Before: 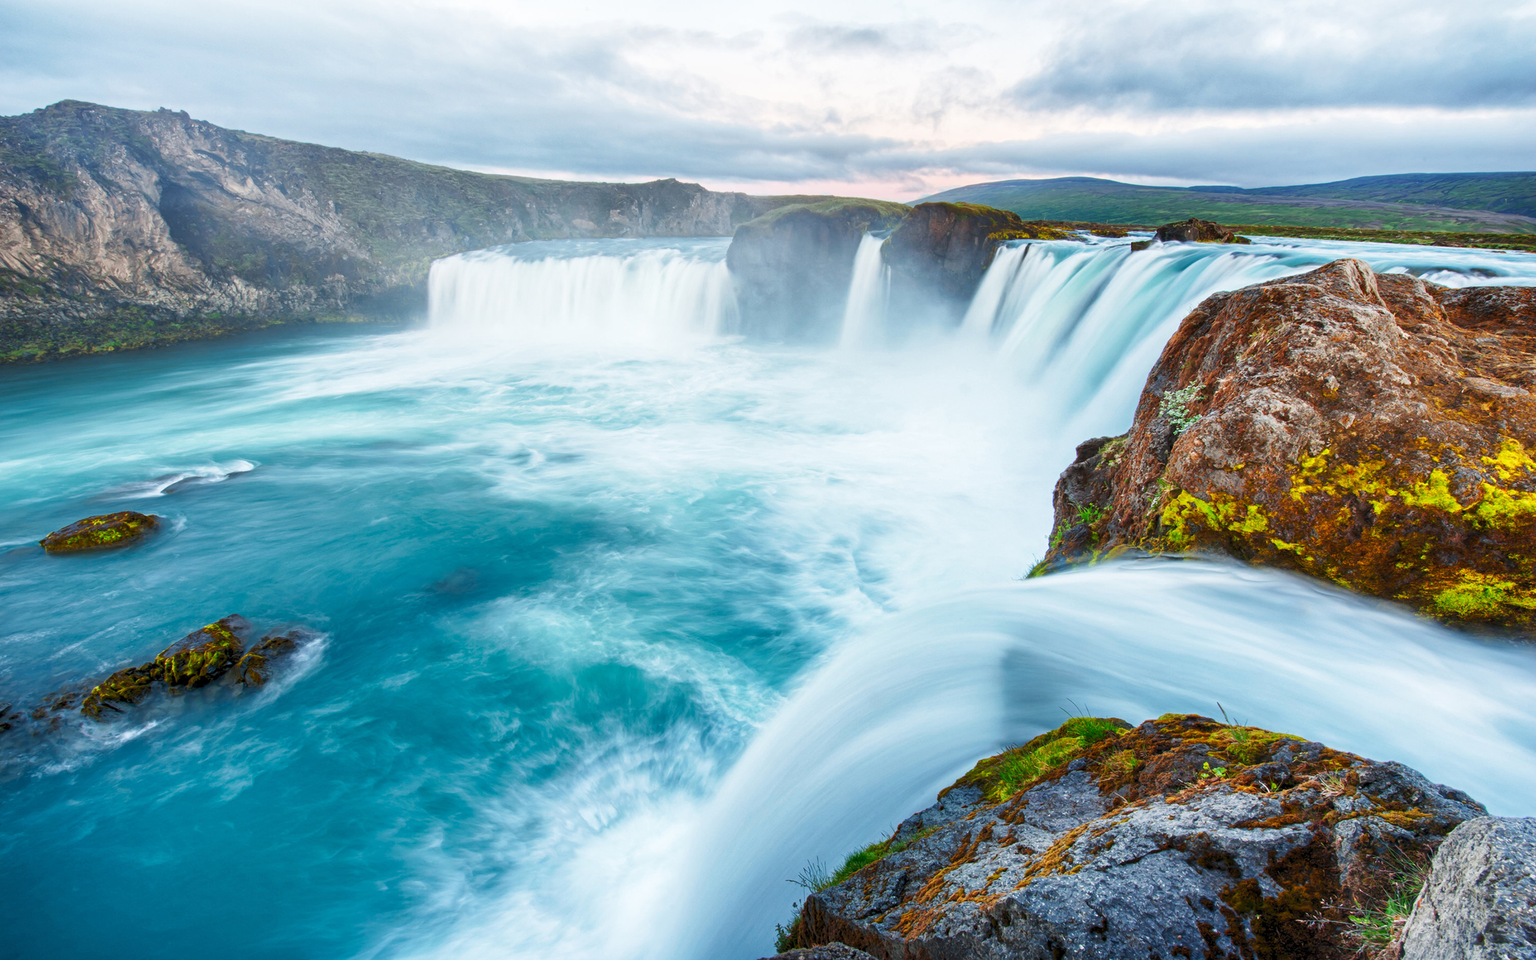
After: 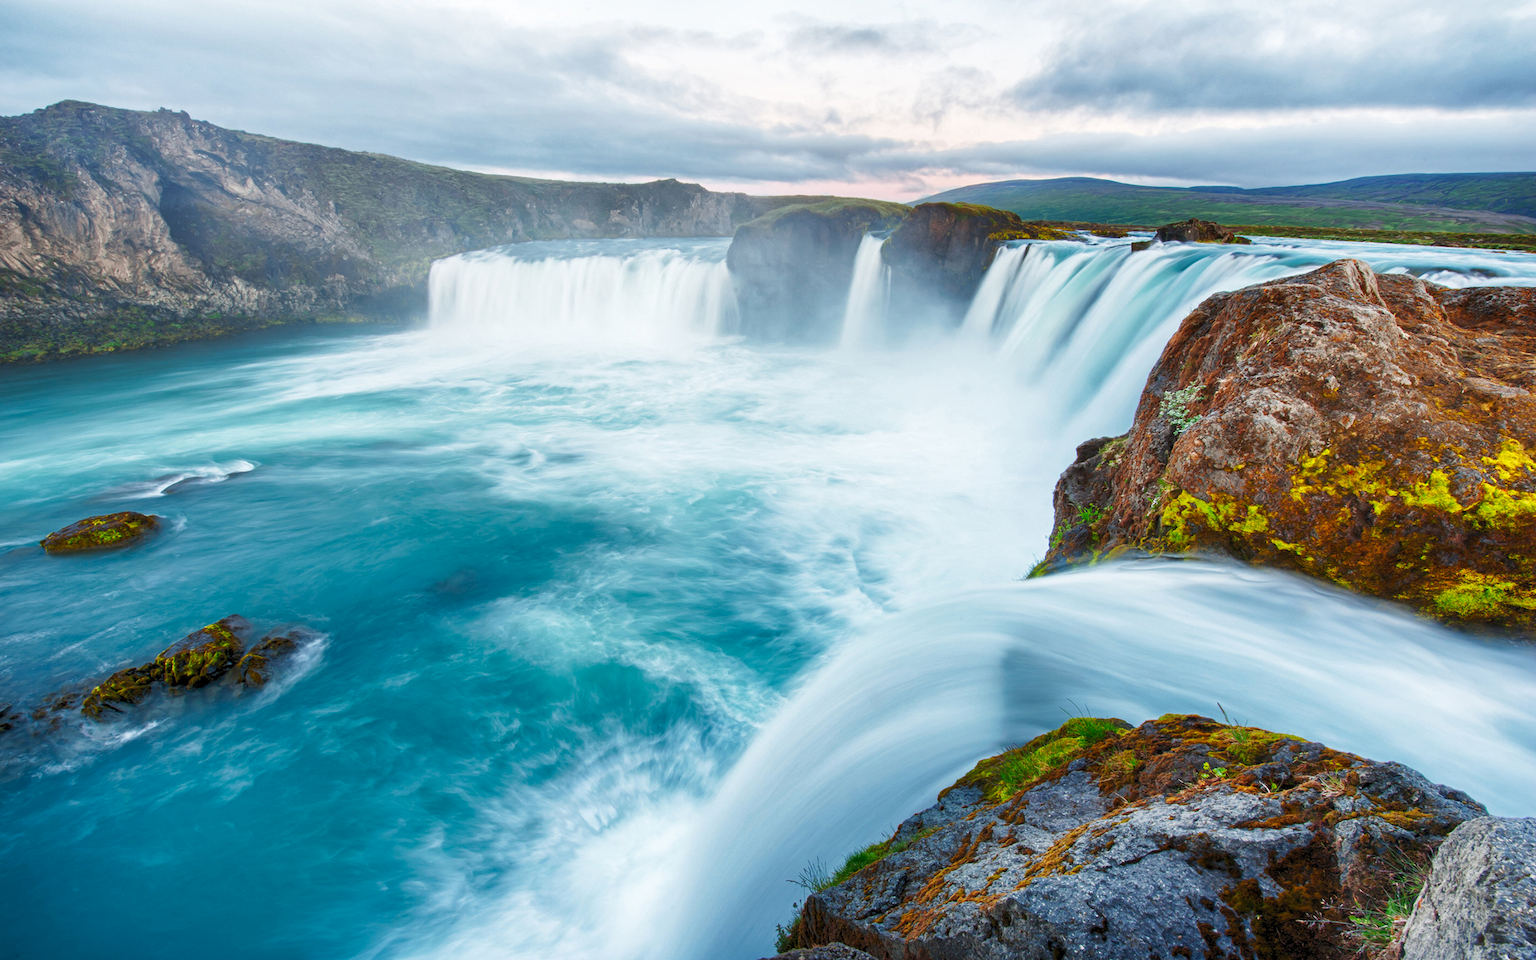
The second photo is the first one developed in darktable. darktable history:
tone curve: curves: ch0 [(0, 0) (0.077, 0.082) (0.765, 0.73) (1, 1)], color space Lab, independent channels, preserve colors none
